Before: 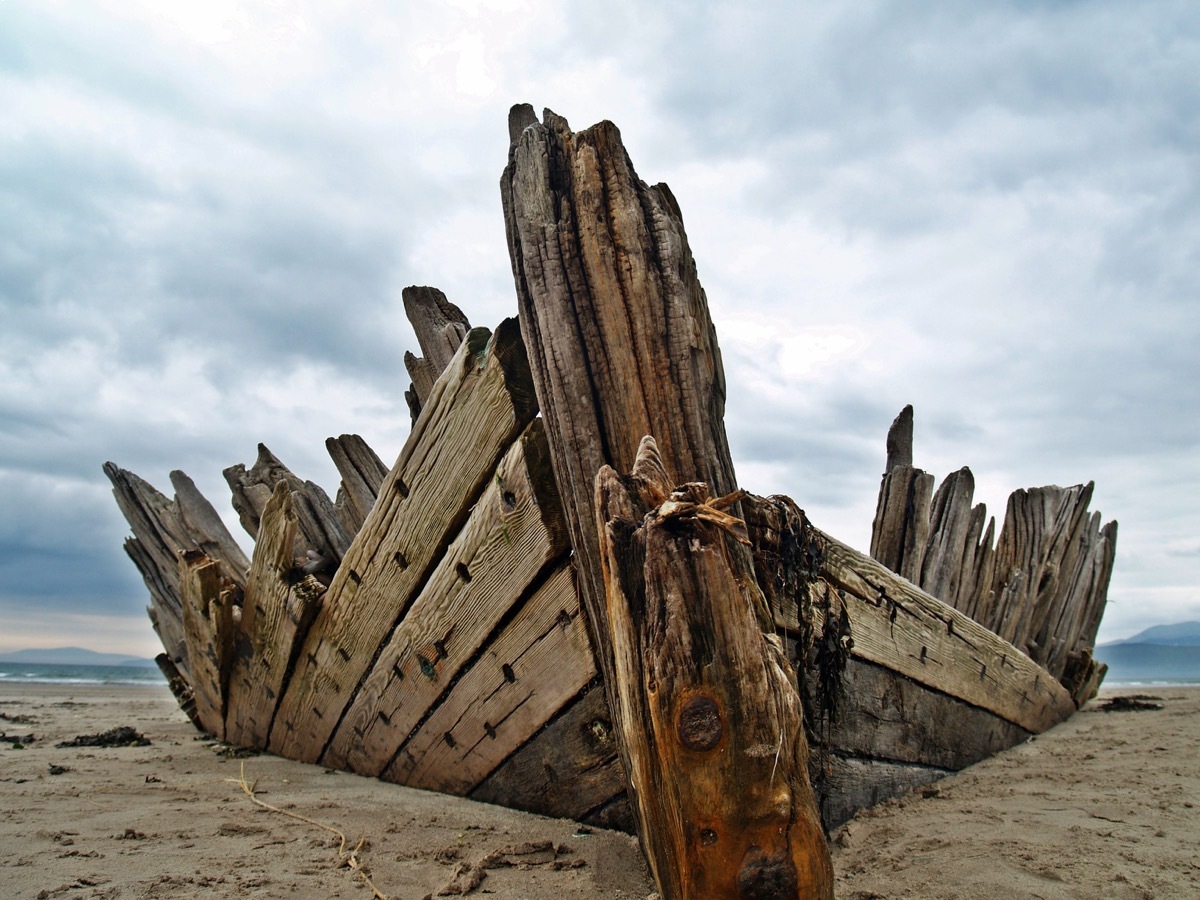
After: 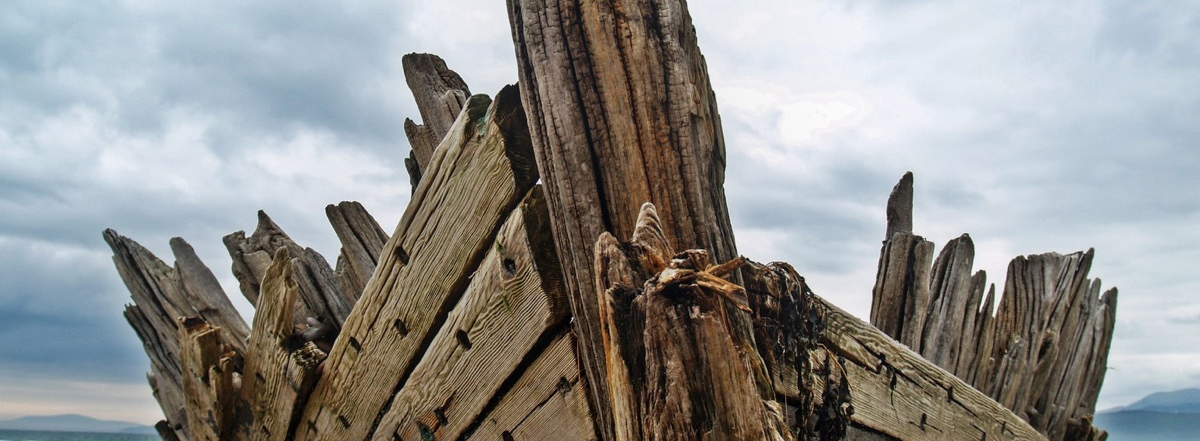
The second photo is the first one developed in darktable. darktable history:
local contrast: detail 110%
crop and rotate: top 25.918%, bottom 25.051%
